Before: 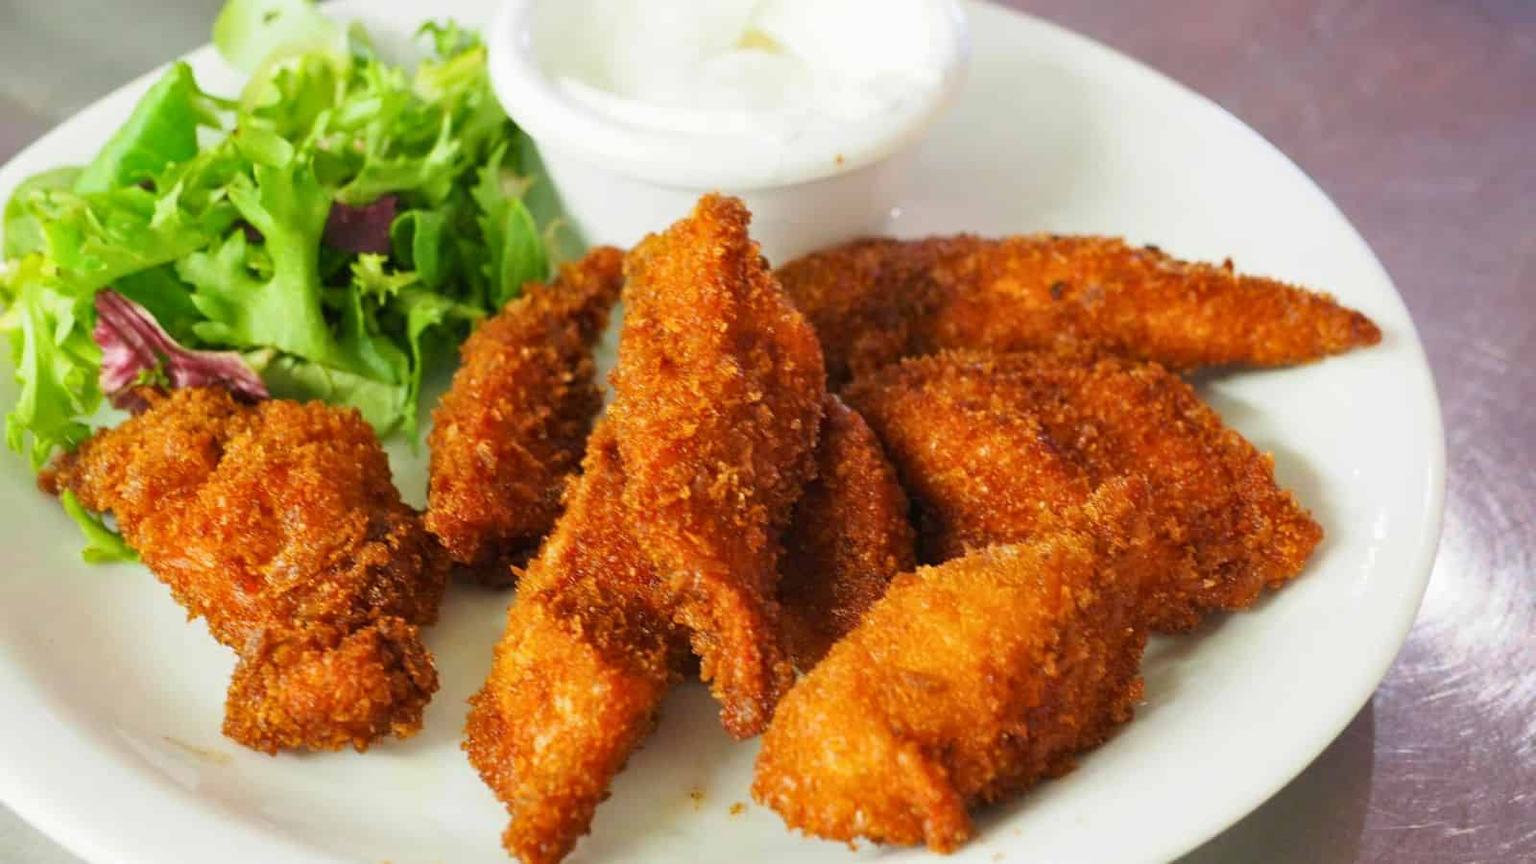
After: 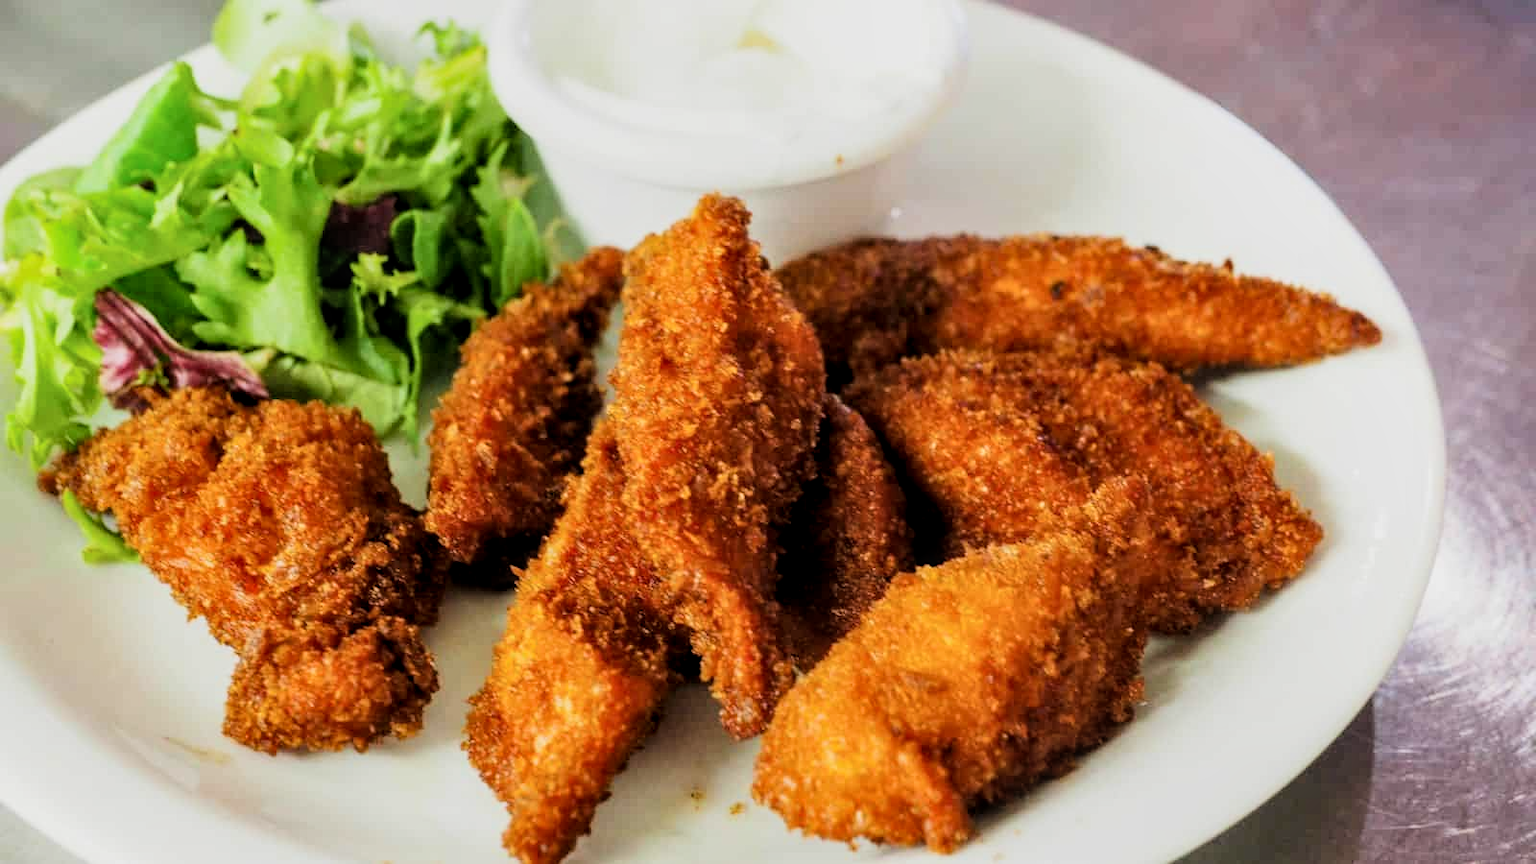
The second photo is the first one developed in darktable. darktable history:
filmic rgb: black relative exposure -5.01 EV, white relative exposure 3.96 EV, hardness 2.88, contrast 1.393, highlights saturation mix -29.71%
local contrast: on, module defaults
